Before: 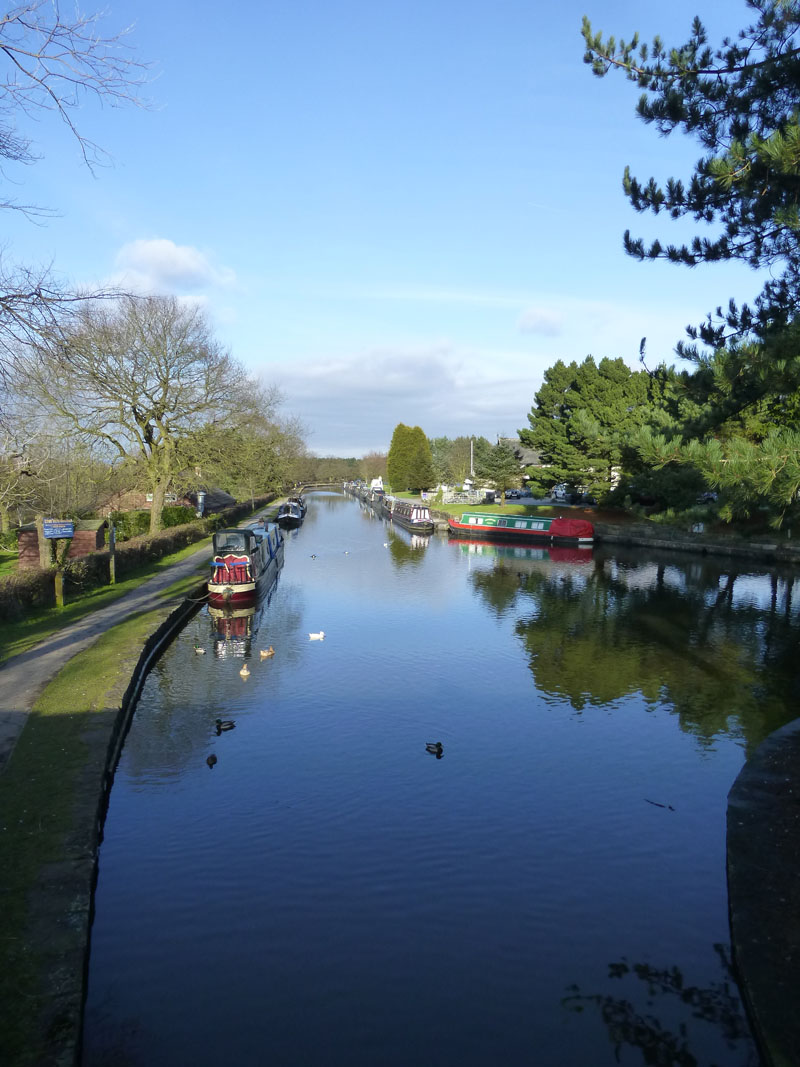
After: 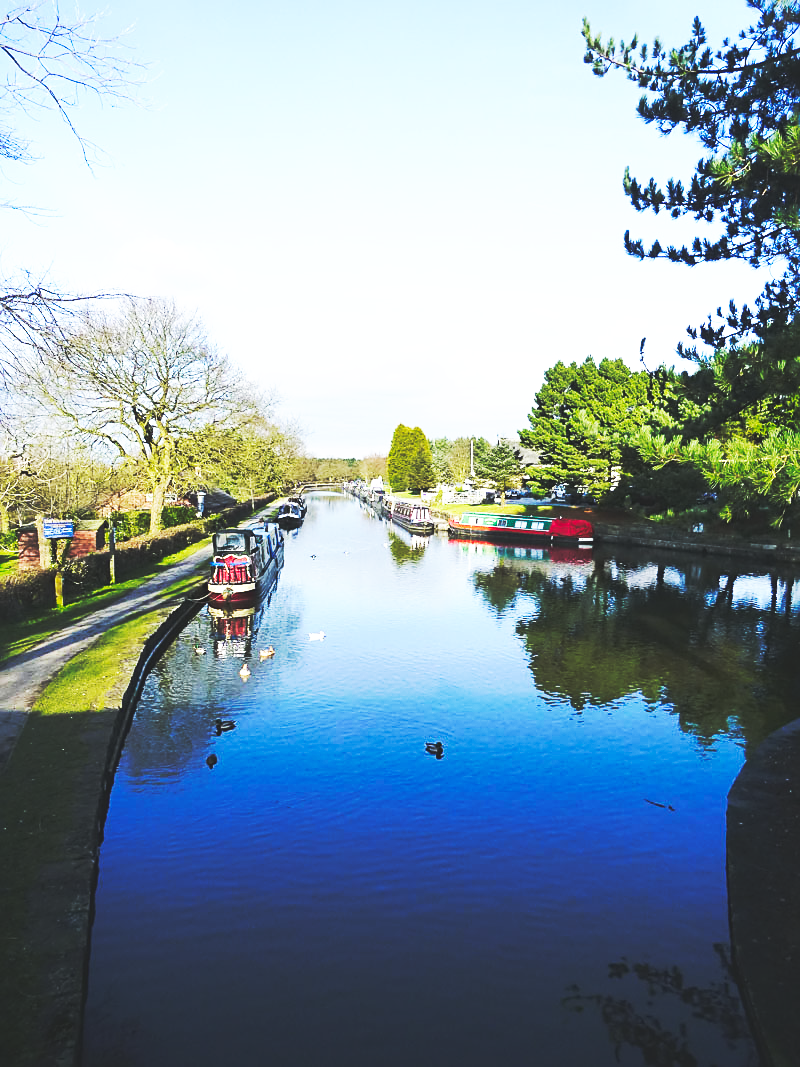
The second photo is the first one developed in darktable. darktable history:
sharpen: on, module defaults
base curve: curves: ch0 [(0, 0.015) (0.085, 0.116) (0.134, 0.298) (0.19, 0.545) (0.296, 0.764) (0.599, 0.982) (1, 1)], preserve colors none
